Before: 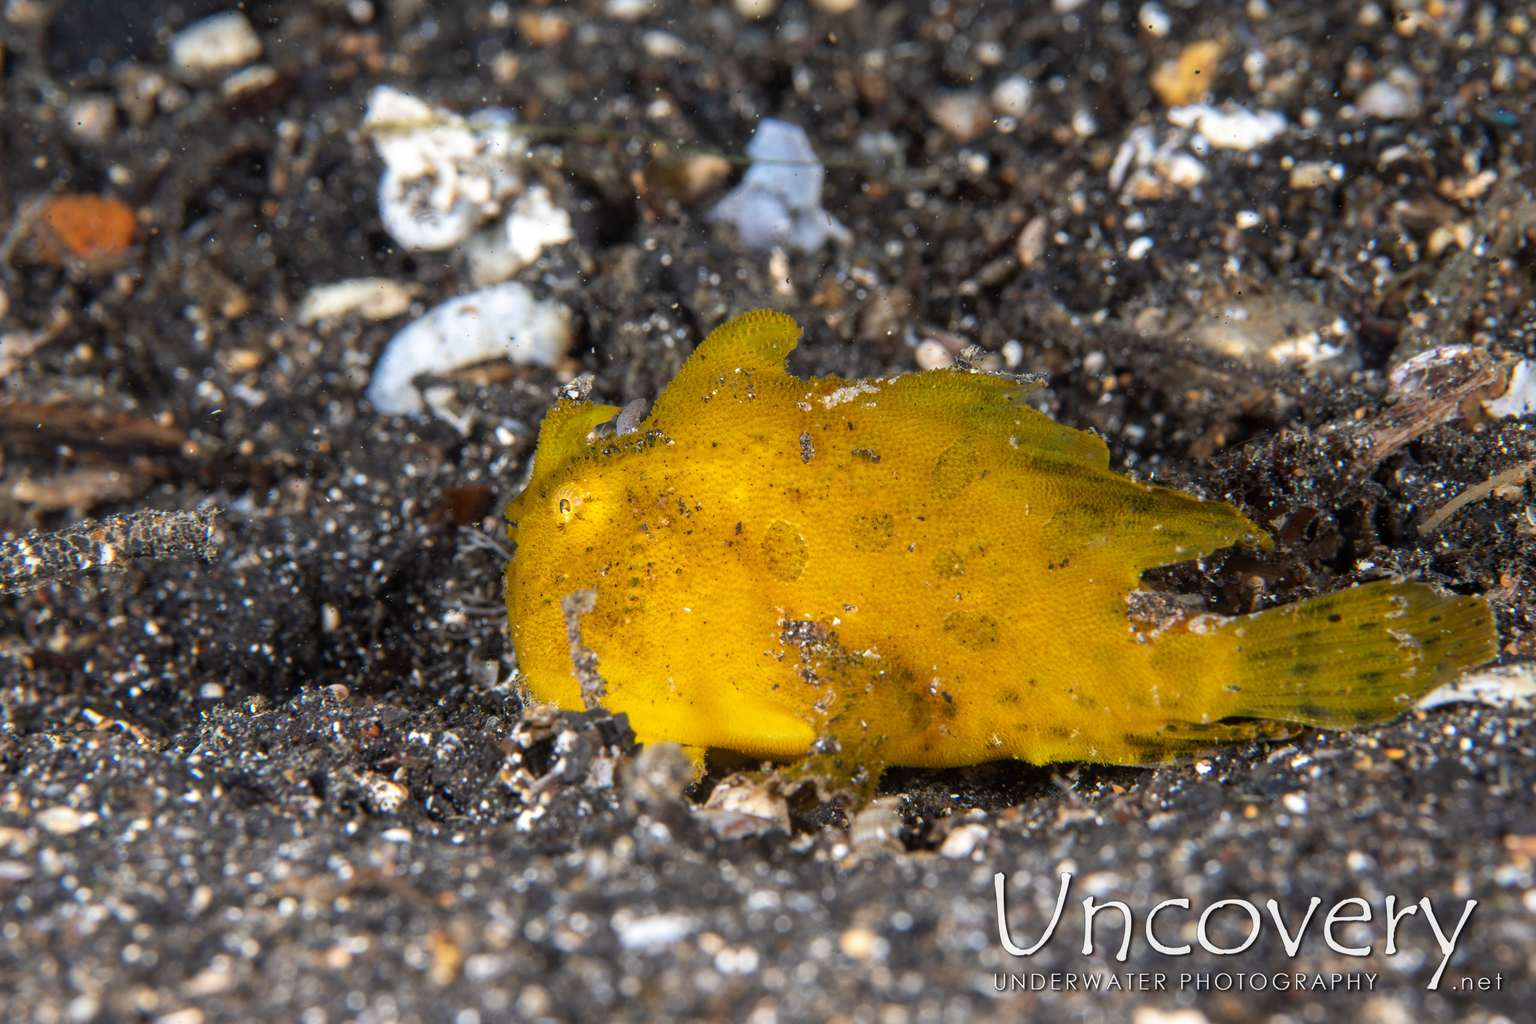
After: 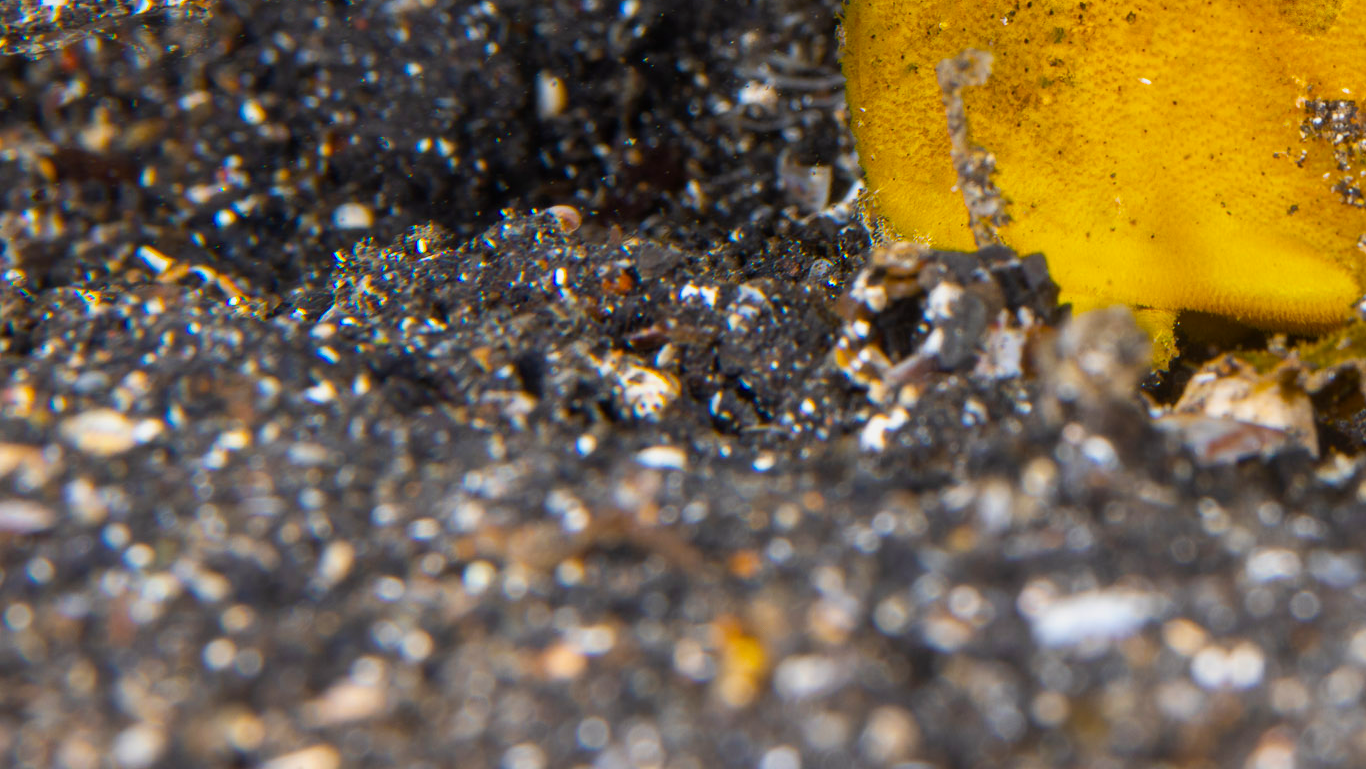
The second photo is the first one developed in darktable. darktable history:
crop and rotate: top 54.778%, right 46.61%, bottom 0.159%
color balance rgb: linear chroma grading › global chroma 10%, perceptual saturation grading › global saturation 30%, global vibrance 10%
exposure: exposure -0.177 EV, compensate highlight preservation false
